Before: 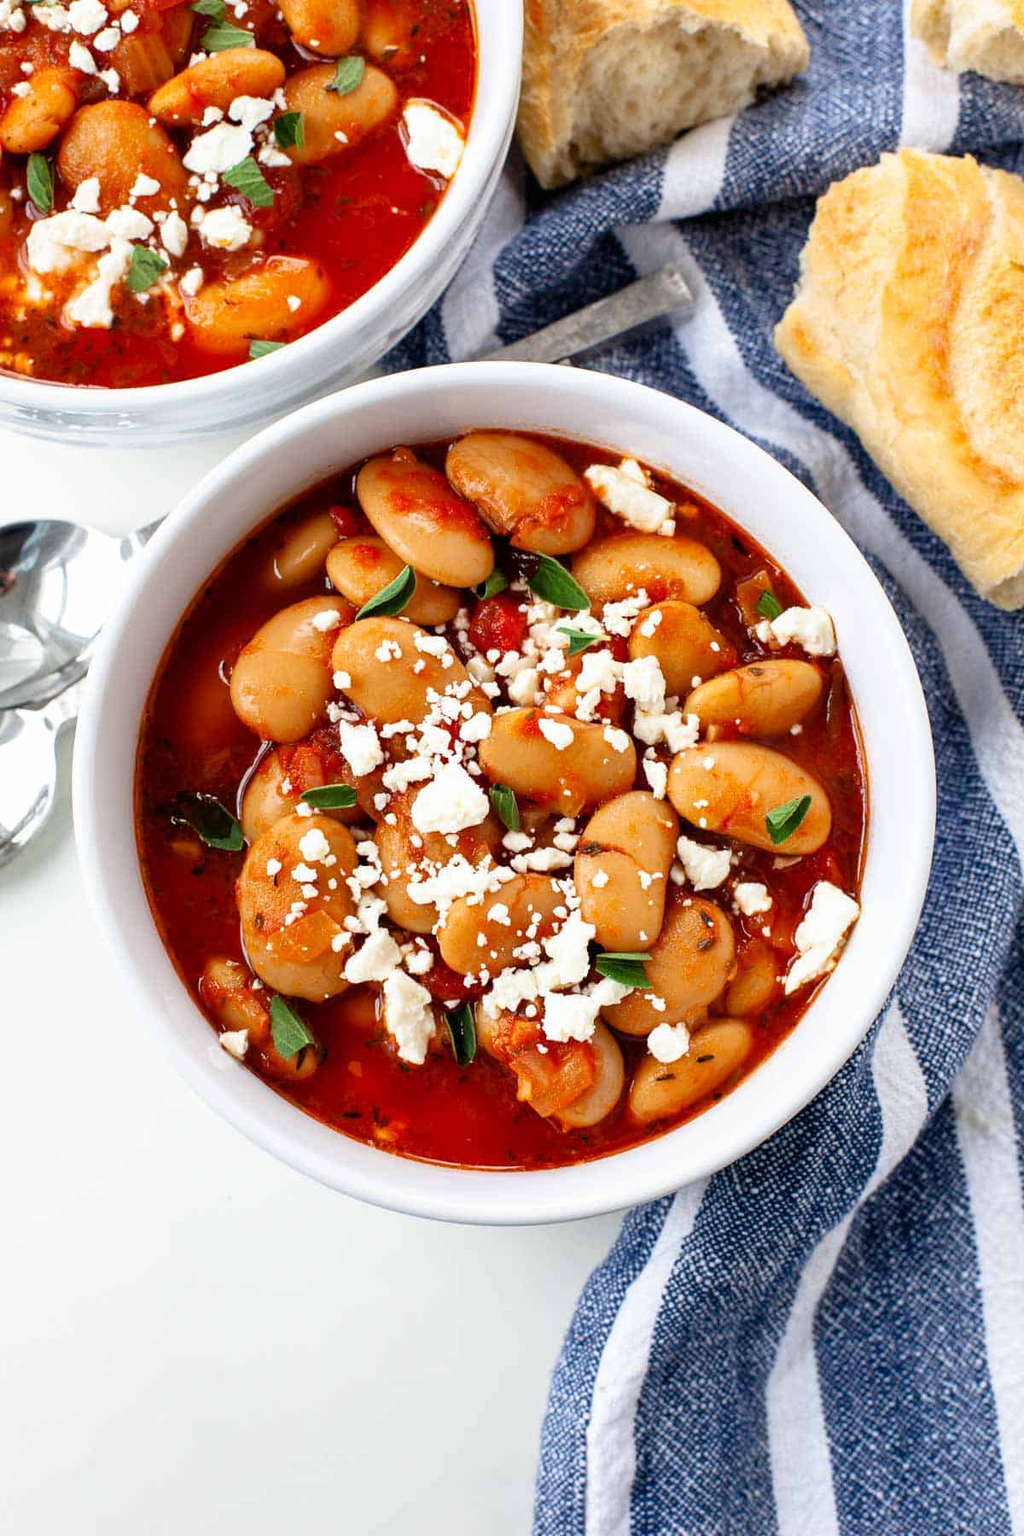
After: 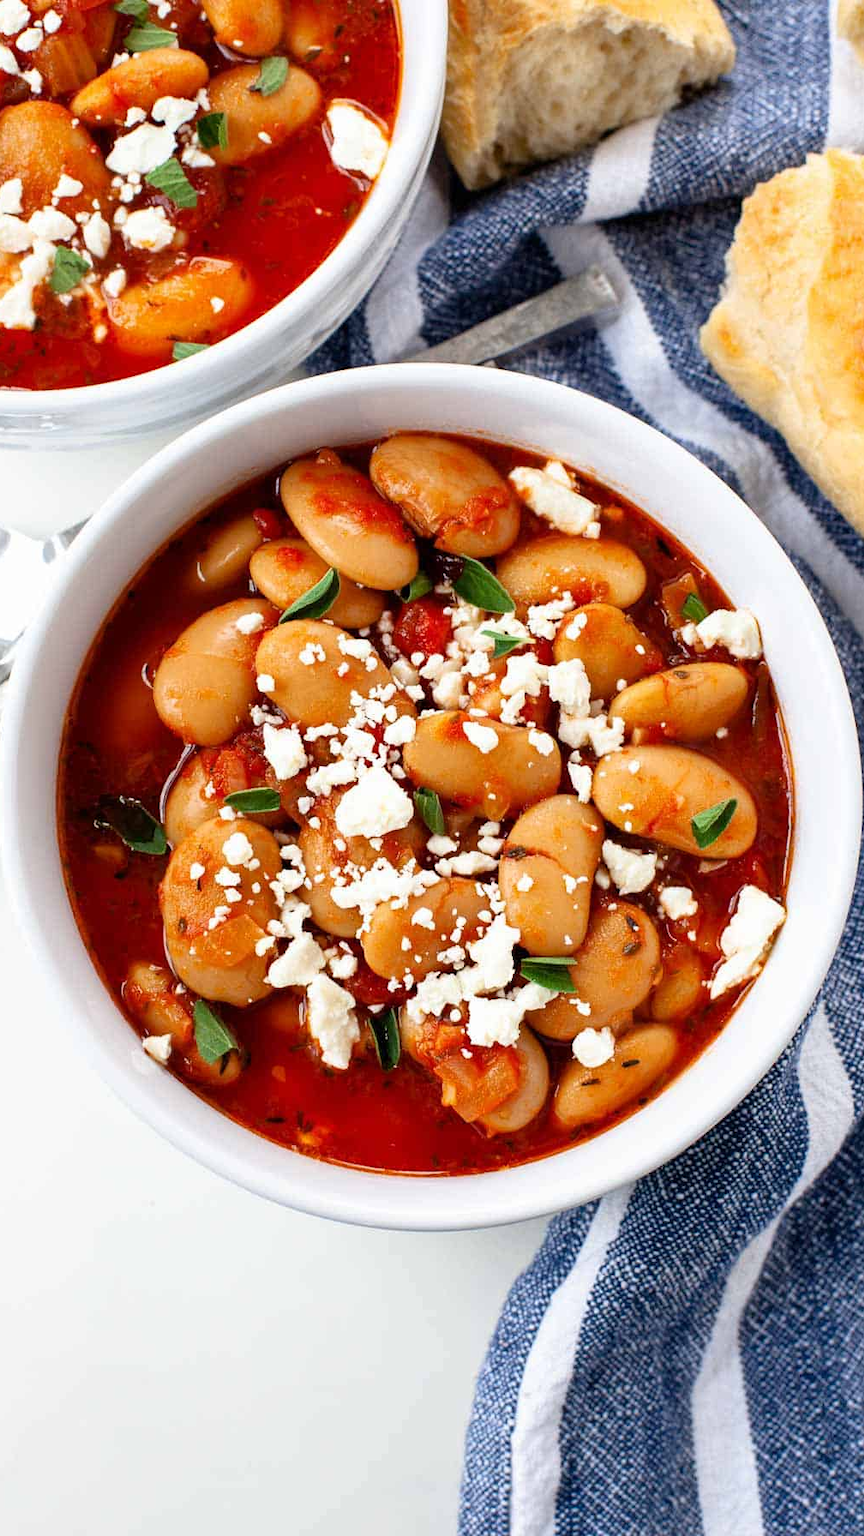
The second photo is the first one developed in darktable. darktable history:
crop: left 7.598%, right 7.873%
rotate and perspective: automatic cropping original format, crop left 0, crop top 0
